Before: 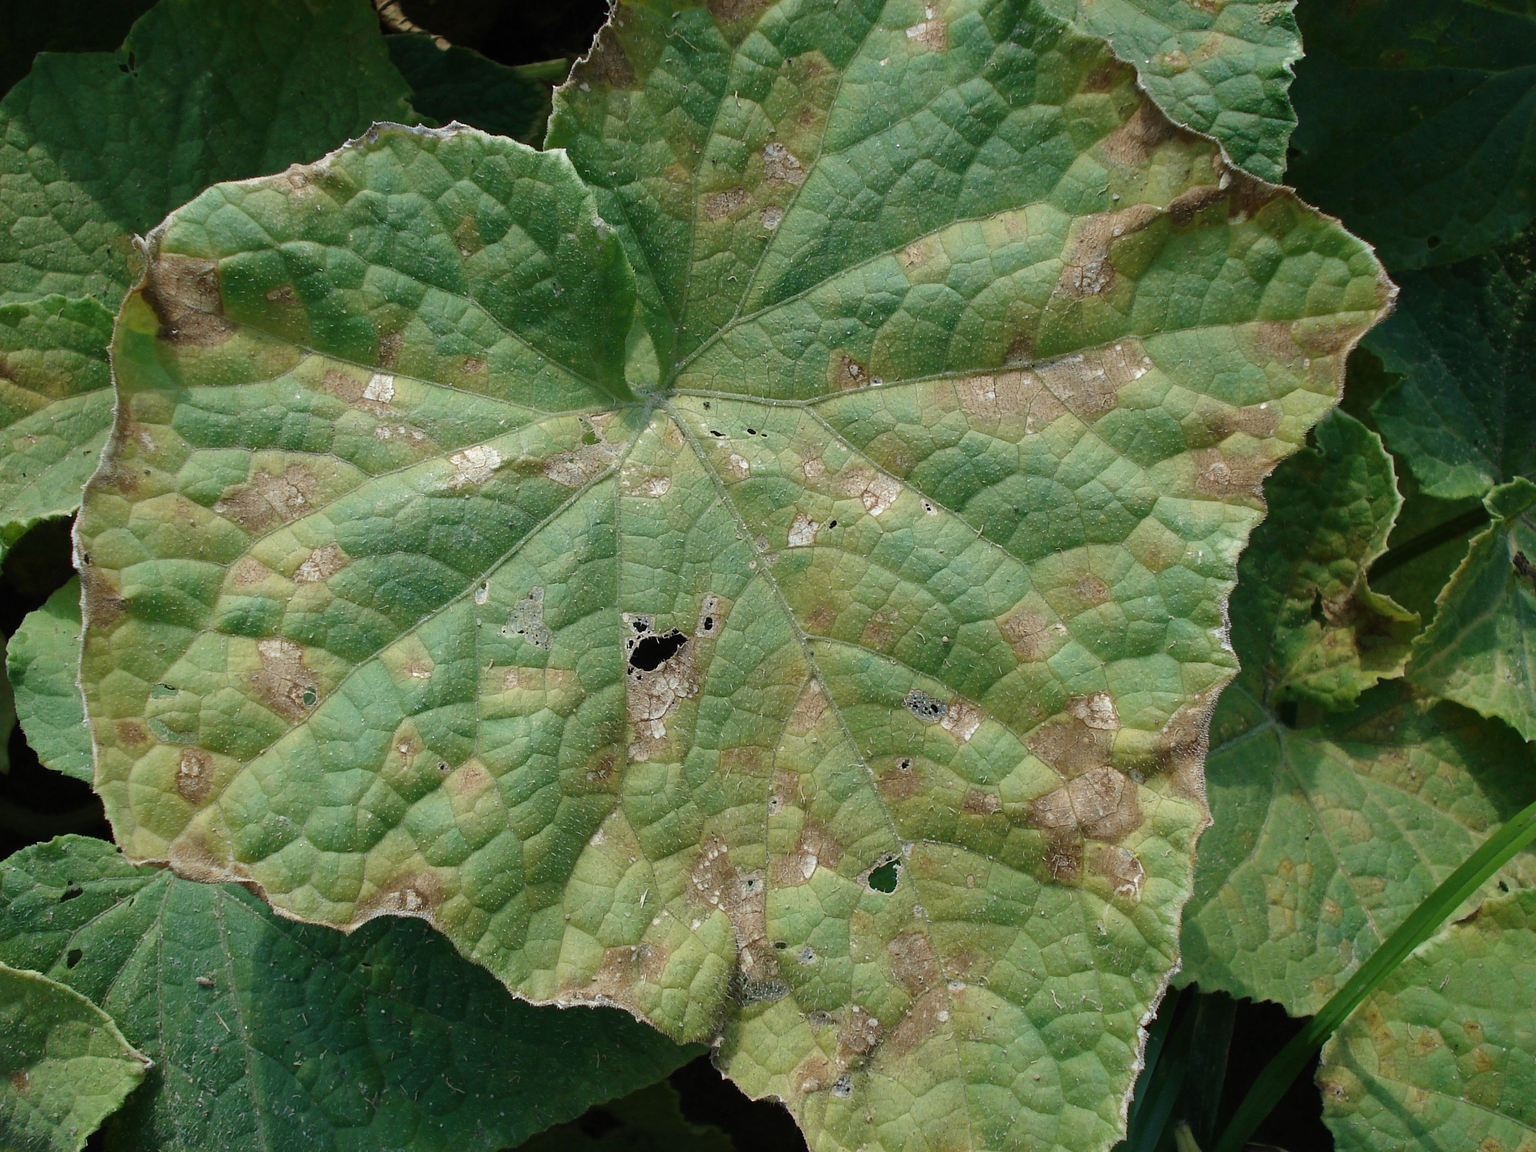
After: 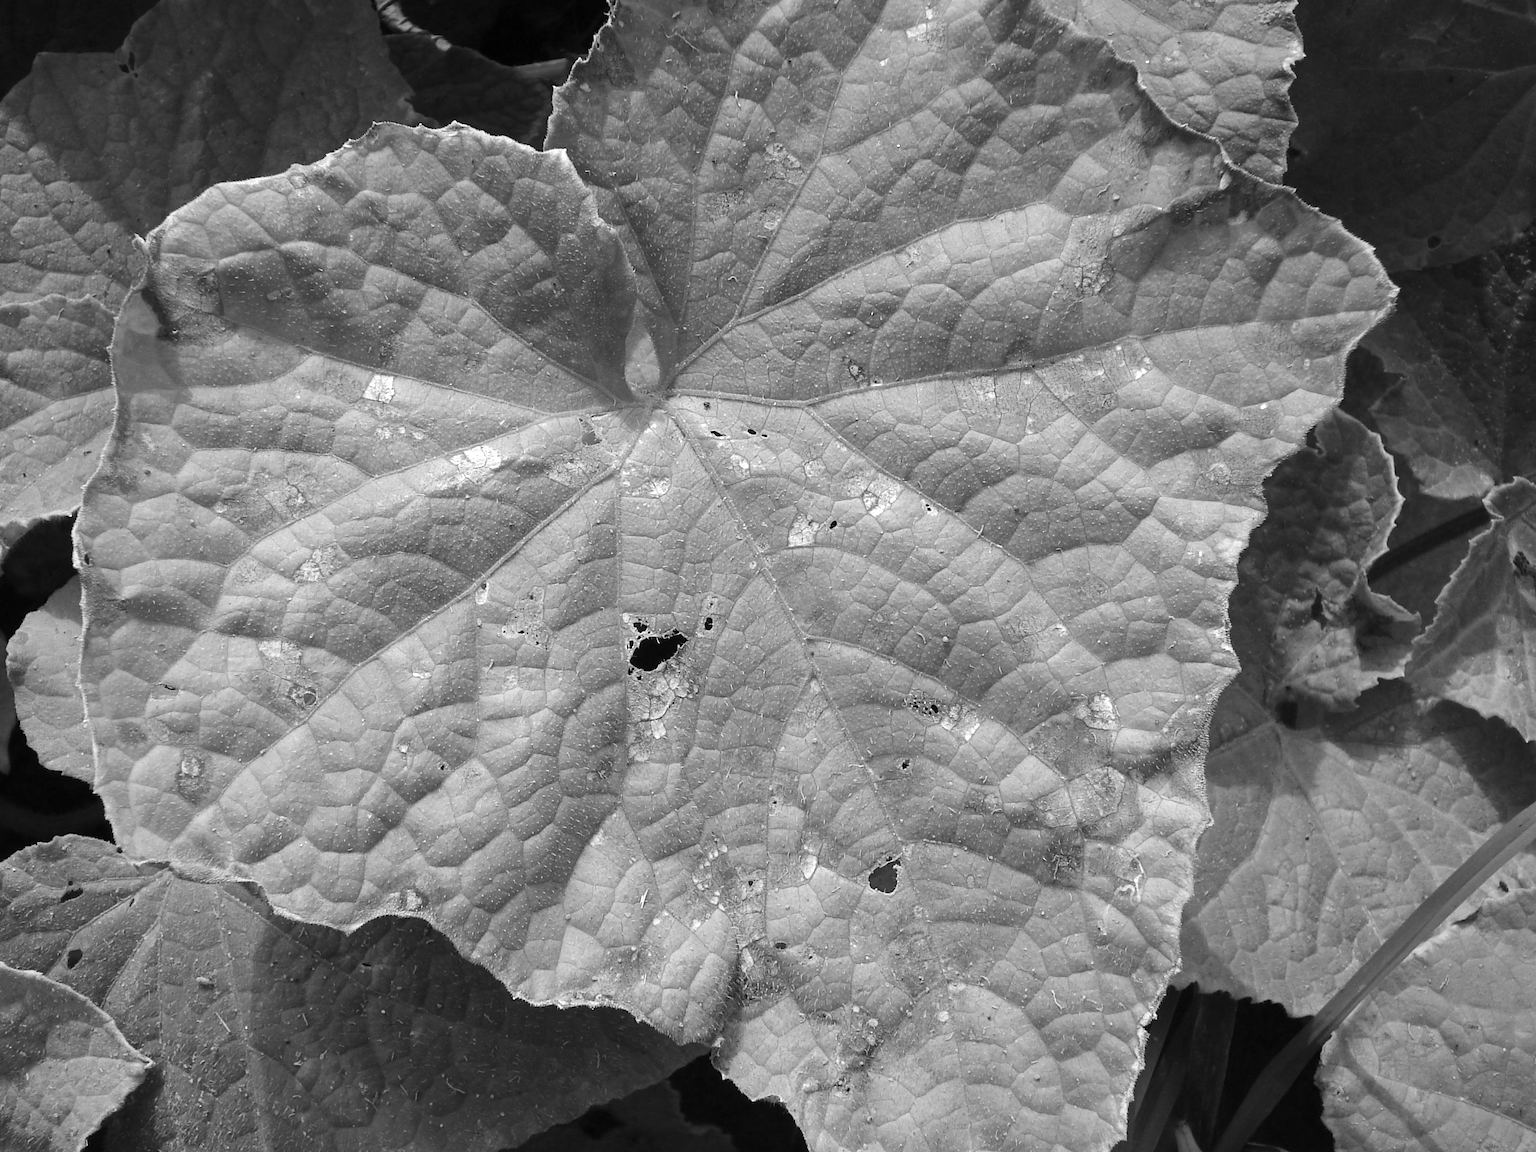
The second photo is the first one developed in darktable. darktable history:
exposure: exposure 0.6 EV, compensate highlight preservation false
monochrome: a -92.57, b 58.91
